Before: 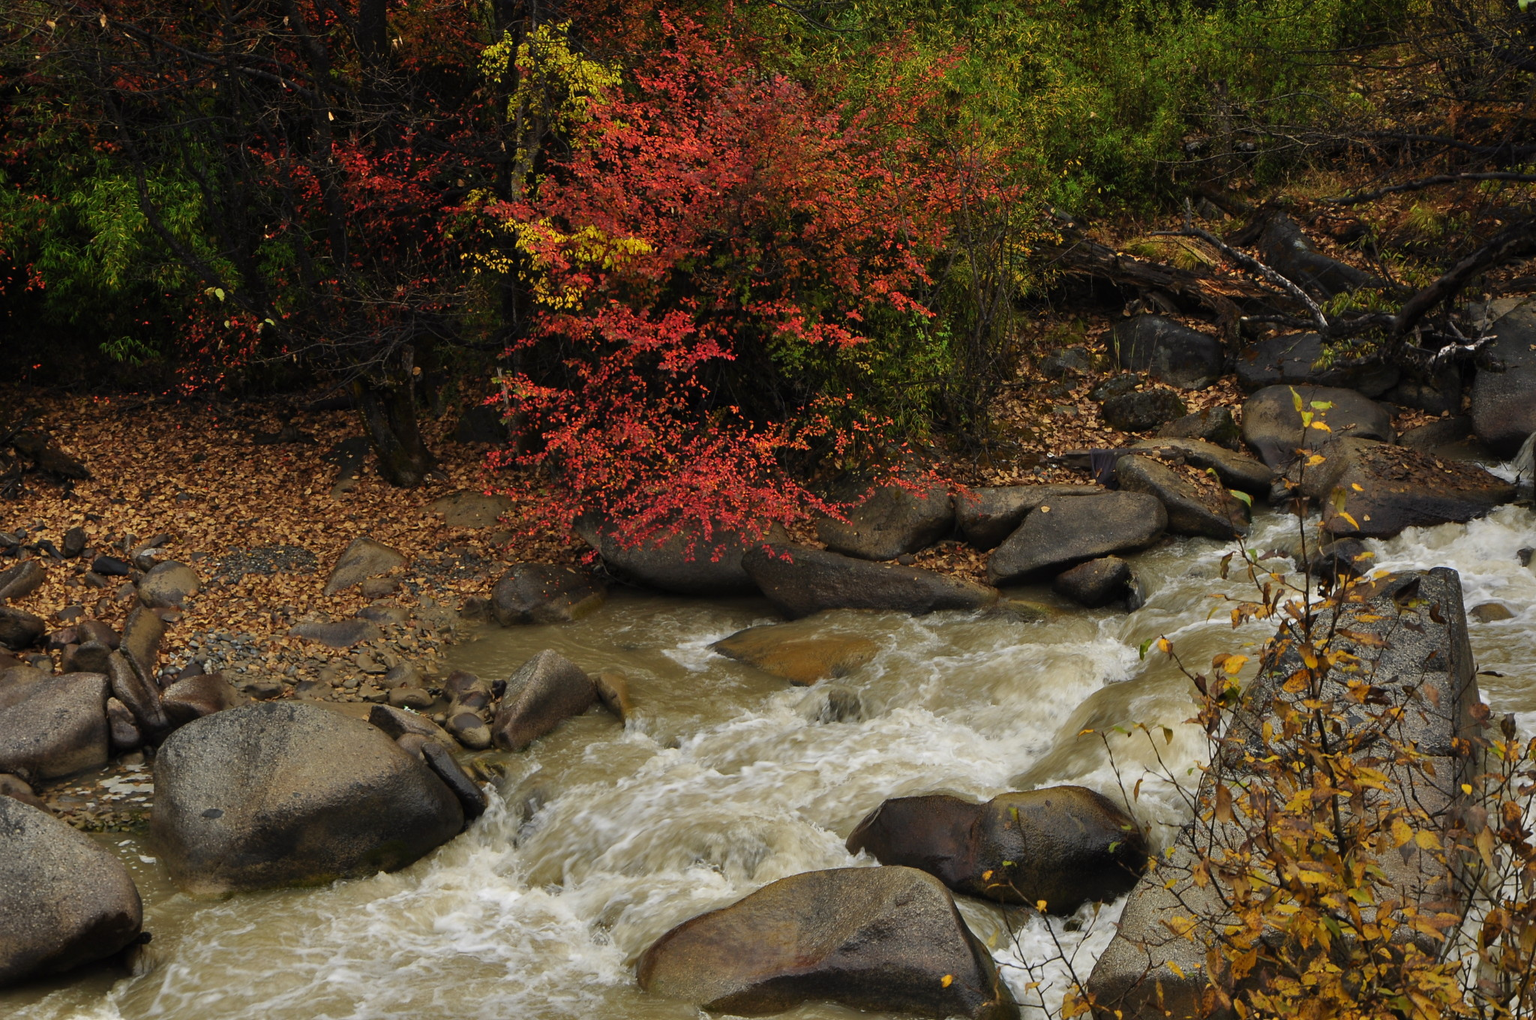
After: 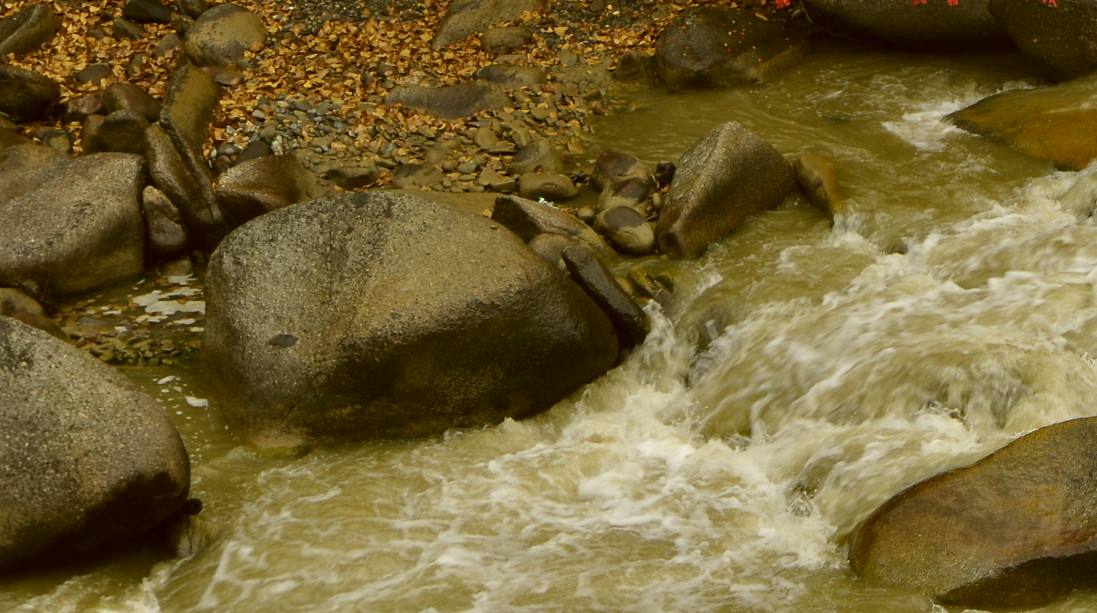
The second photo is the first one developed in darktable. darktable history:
crop and rotate: top 54.707%, right 46.429%, bottom 0.186%
color correction: highlights a* -1.39, highlights b* 10.28, shadows a* 0.933, shadows b* 19.56
